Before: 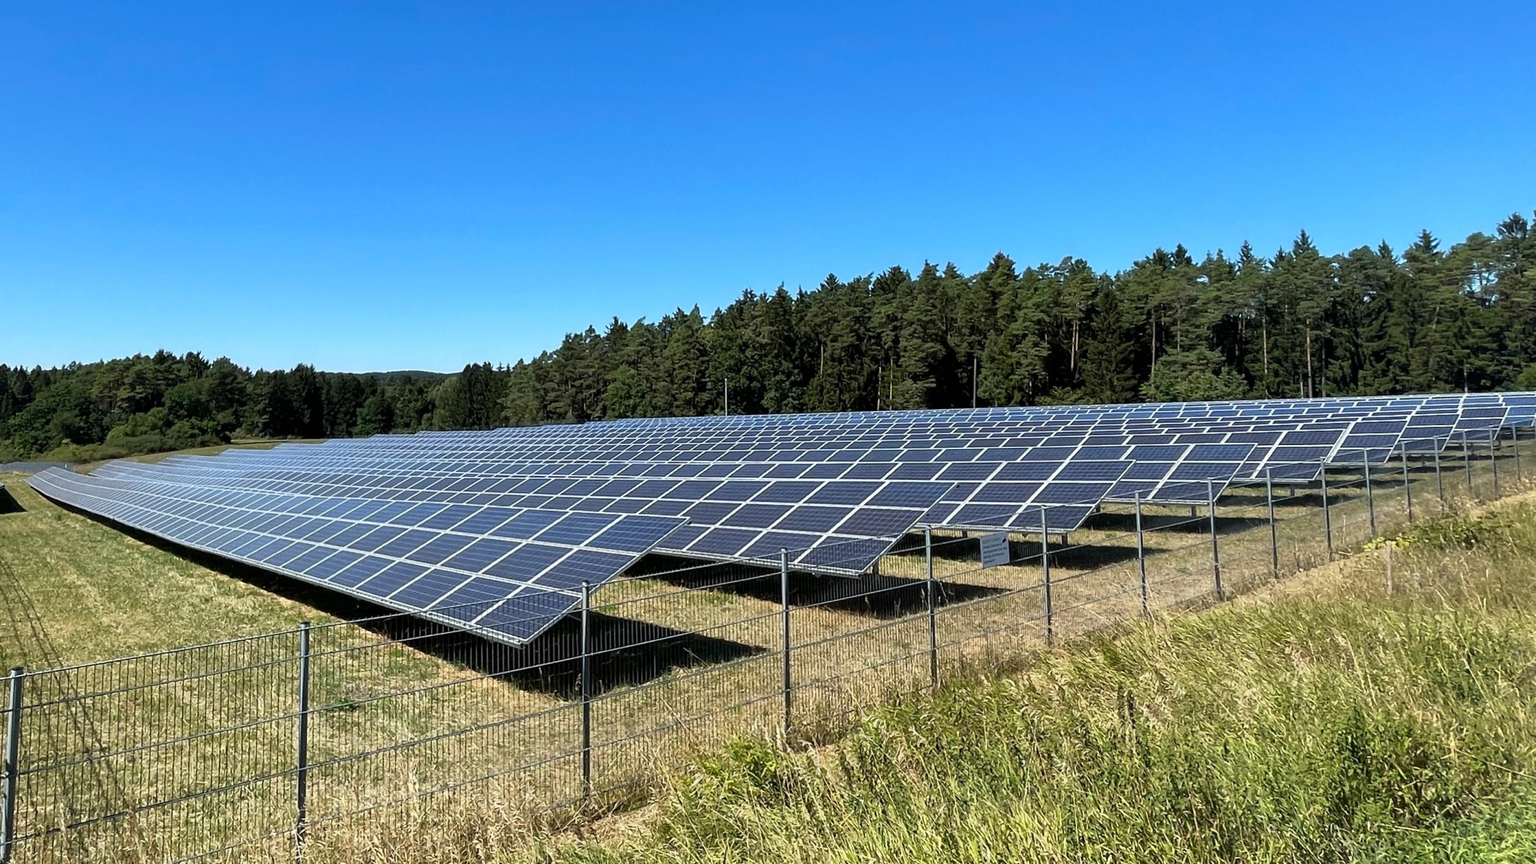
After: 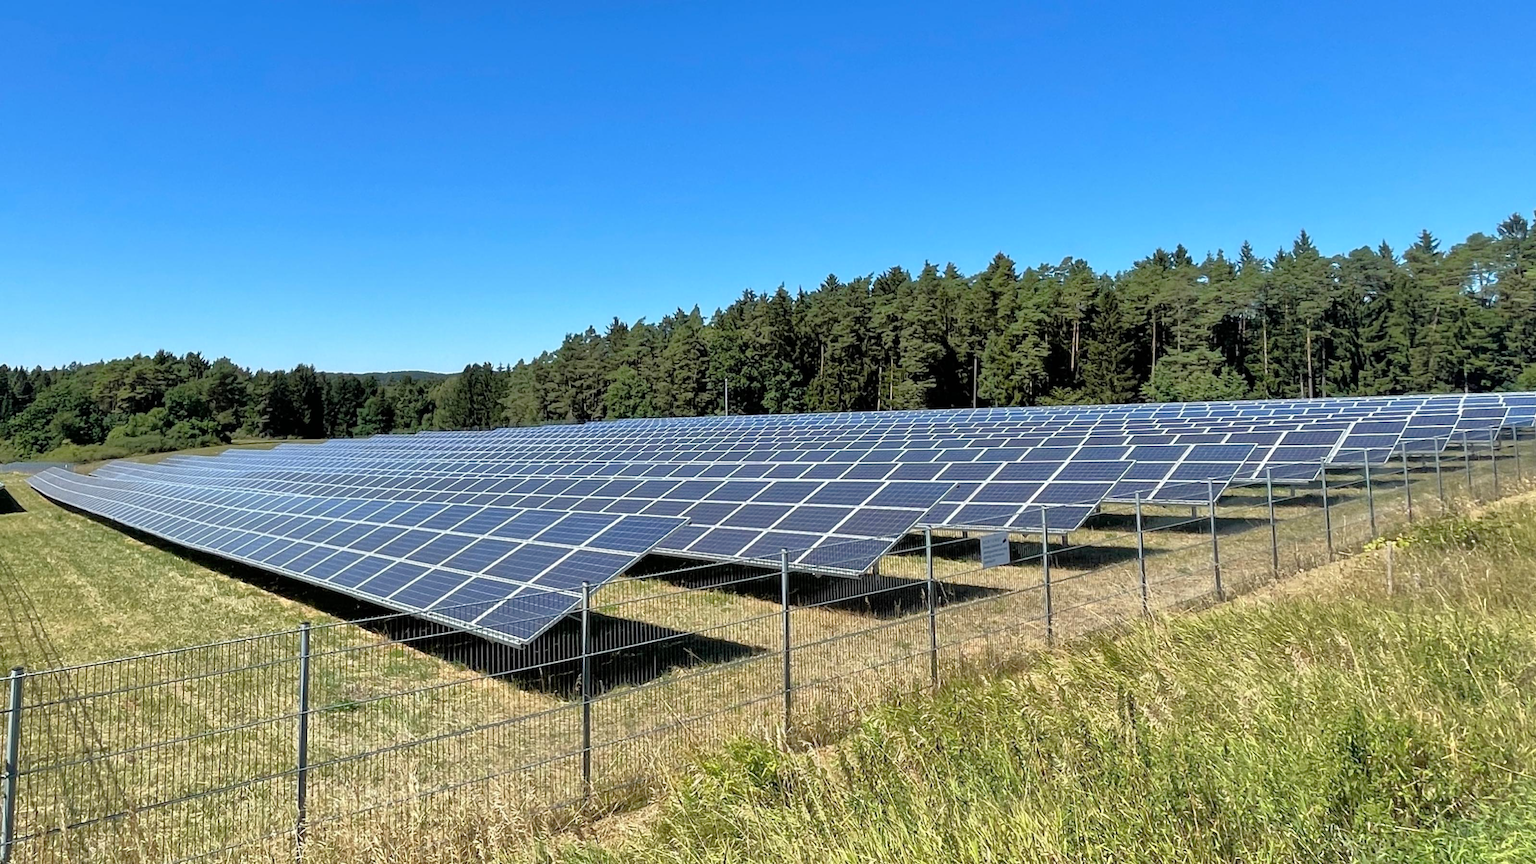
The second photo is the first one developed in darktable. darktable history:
tone equalizer: -7 EV 0.141 EV, -6 EV 0.62 EV, -5 EV 1.12 EV, -4 EV 1.29 EV, -3 EV 1.12 EV, -2 EV 0.6 EV, -1 EV 0.15 EV
